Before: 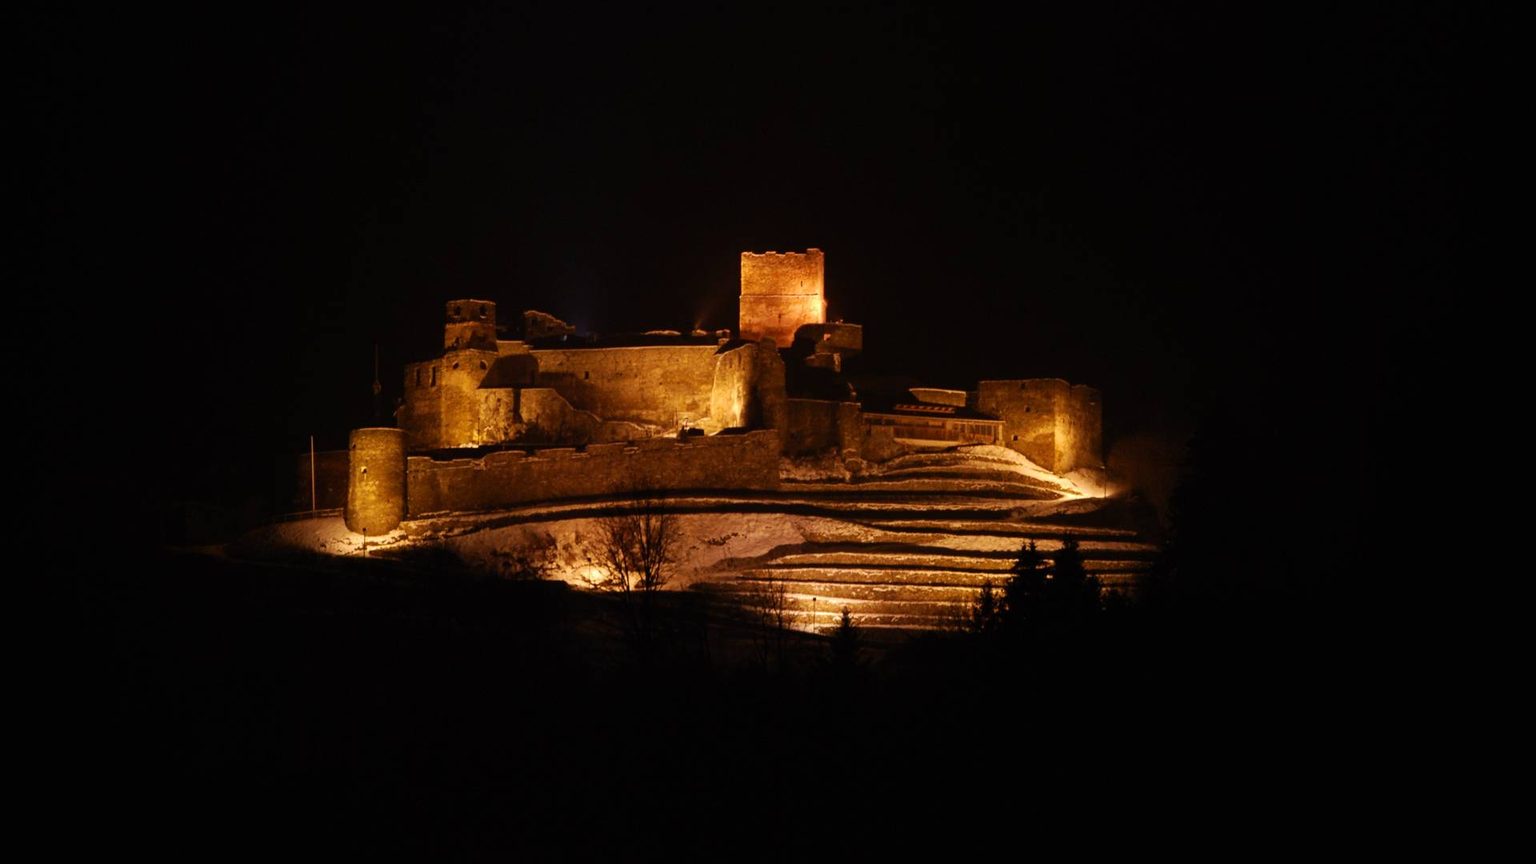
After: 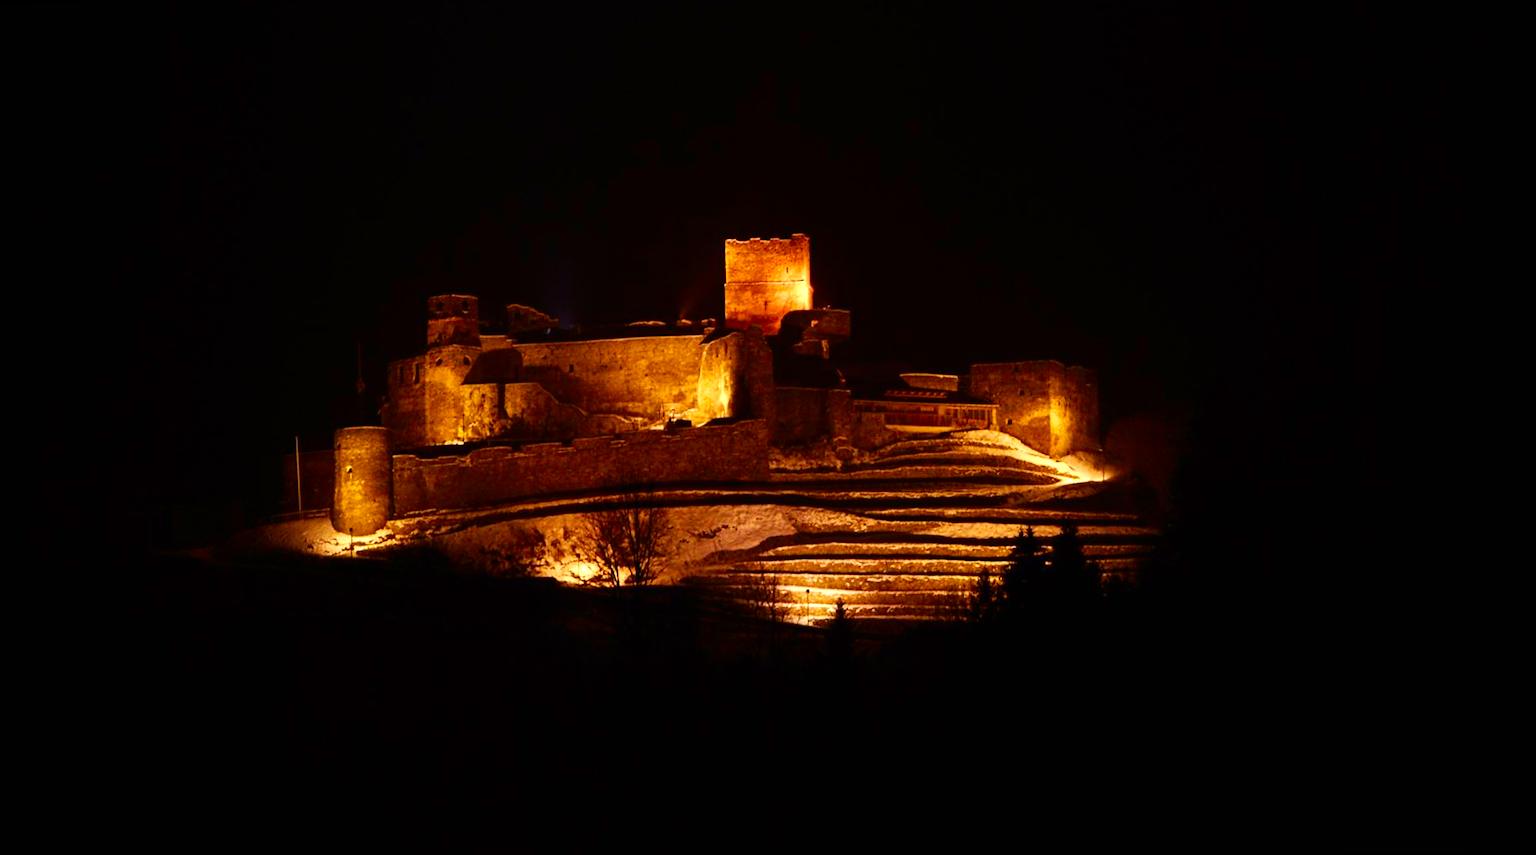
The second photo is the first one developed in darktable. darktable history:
rgb curve: mode RGB, independent channels
exposure: black level correction 0, exposure 0.5 EV, compensate exposure bias true, compensate highlight preservation false
contrast brightness saturation: contrast 0.12, brightness -0.12, saturation 0.2
rotate and perspective: rotation -1.32°, lens shift (horizontal) -0.031, crop left 0.015, crop right 0.985, crop top 0.047, crop bottom 0.982
